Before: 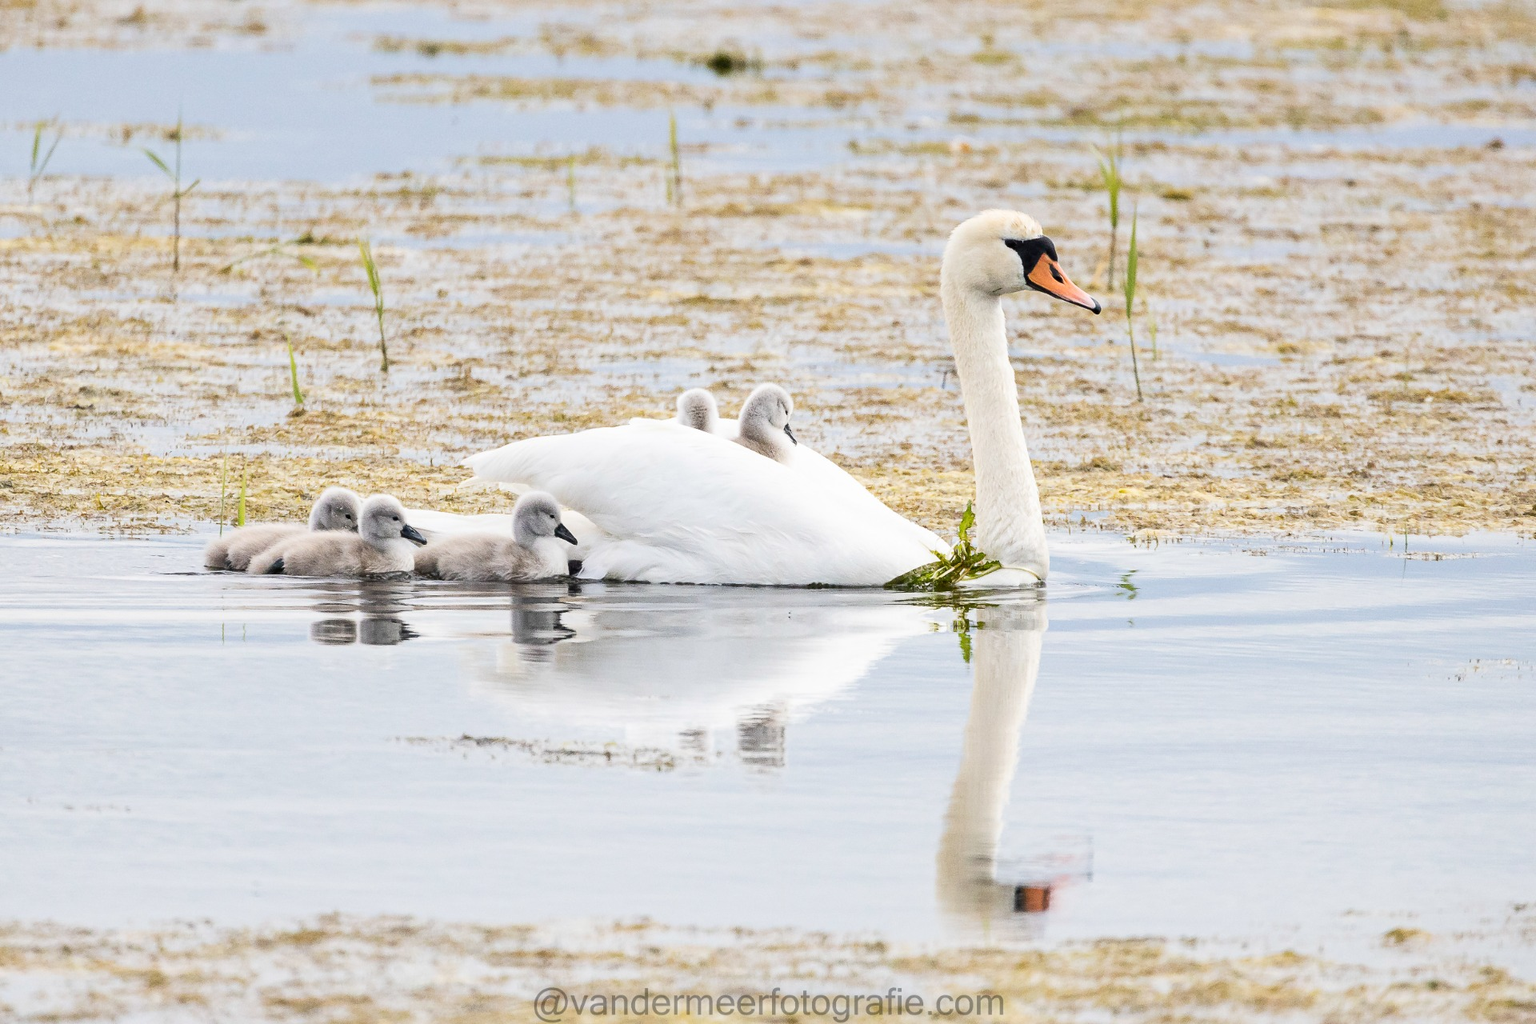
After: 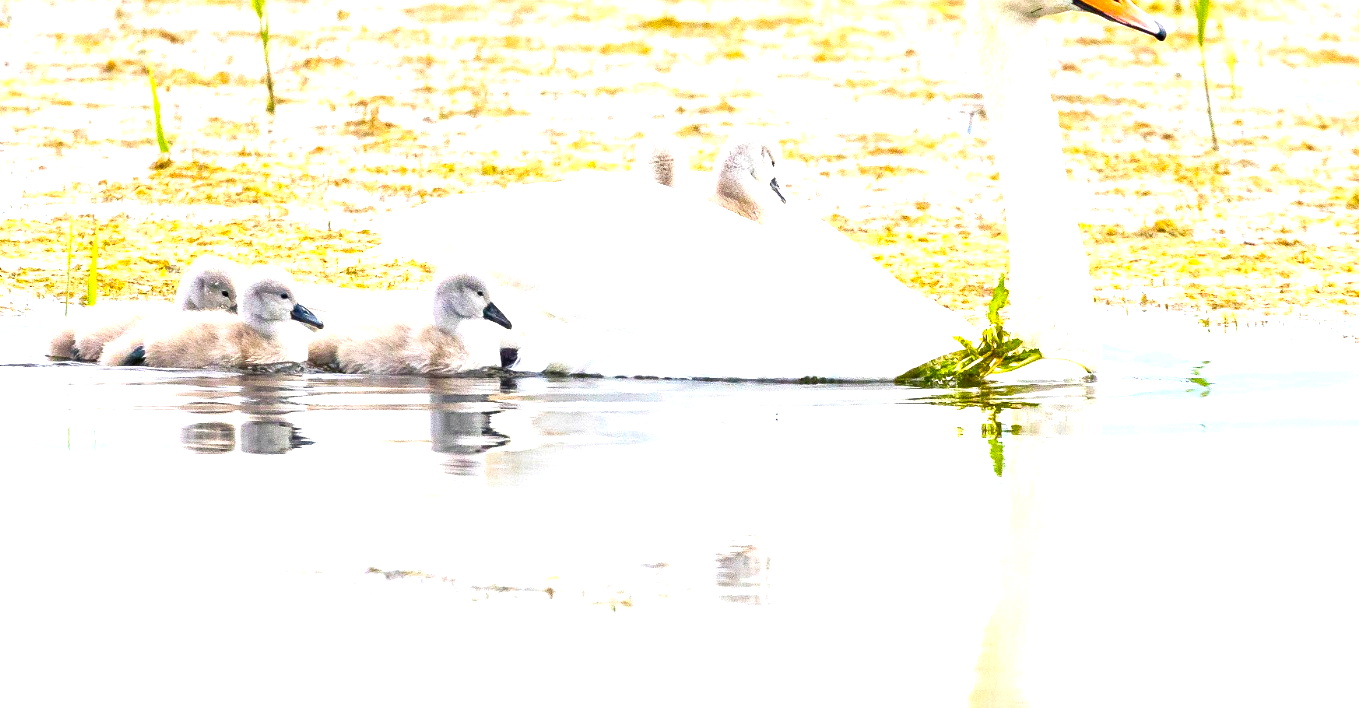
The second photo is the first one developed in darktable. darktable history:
crop: left 10.963%, top 27.54%, right 18.247%, bottom 17.126%
color balance rgb: shadows lift › chroma 1.994%, shadows lift › hue 263.77°, perceptual saturation grading › global saturation 31.201%, global vibrance 20%
color correction: highlights b* -0.055, saturation 1.26
exposure: black level correction 0.001, exposure 1.051 EV, compensate exposure bias true, compensate highlight preservation false
